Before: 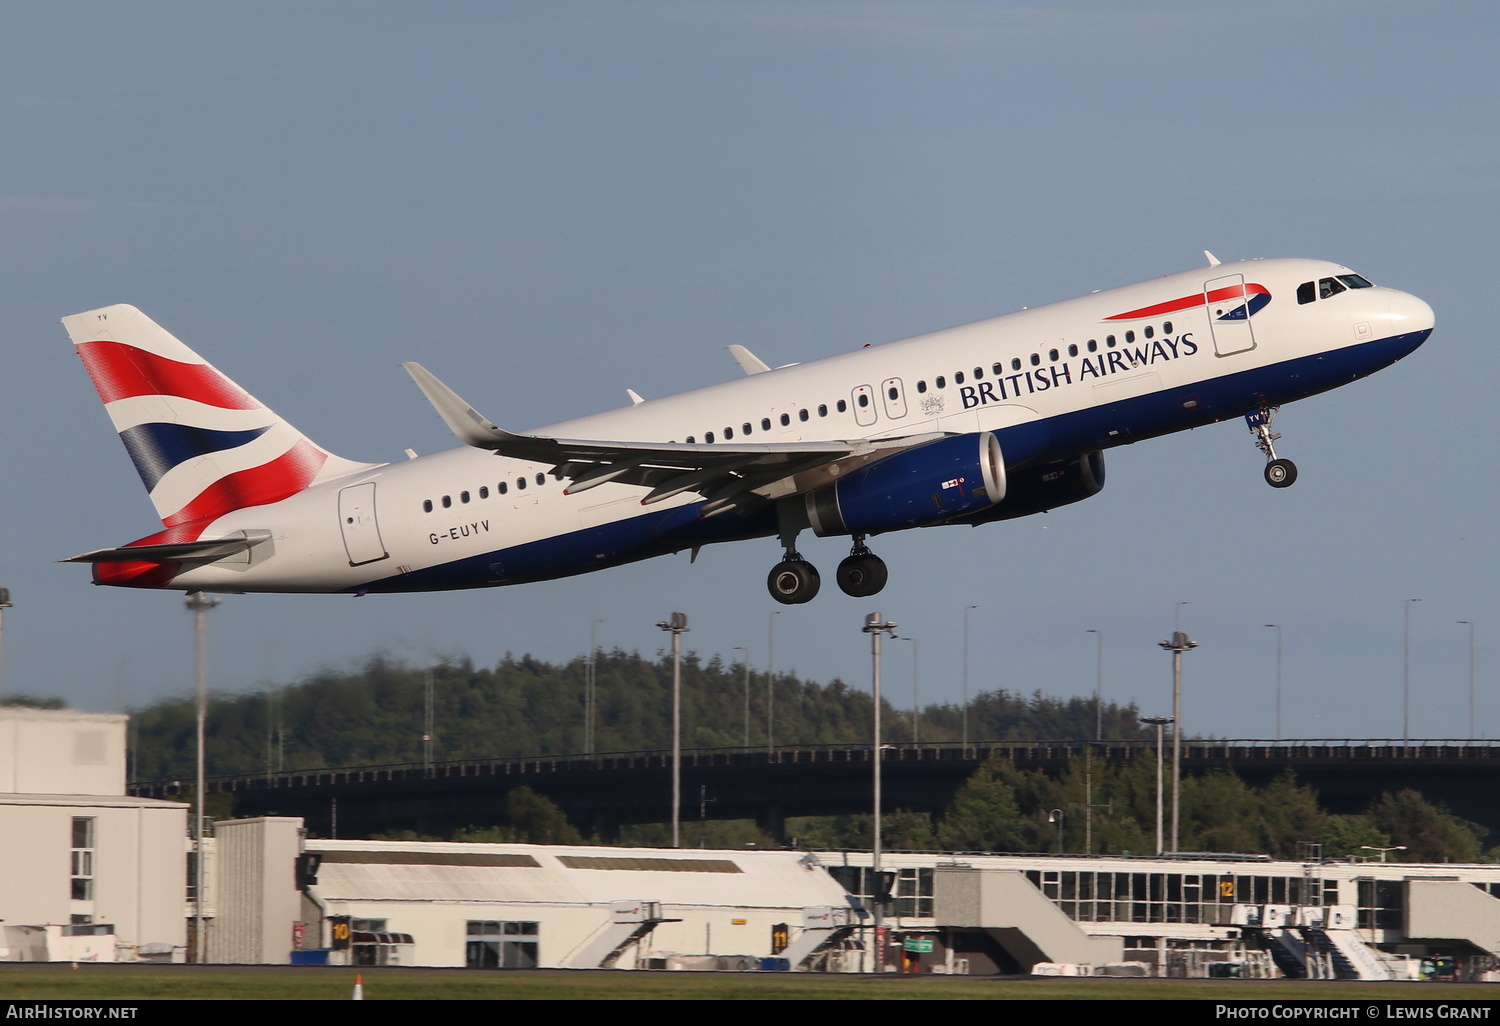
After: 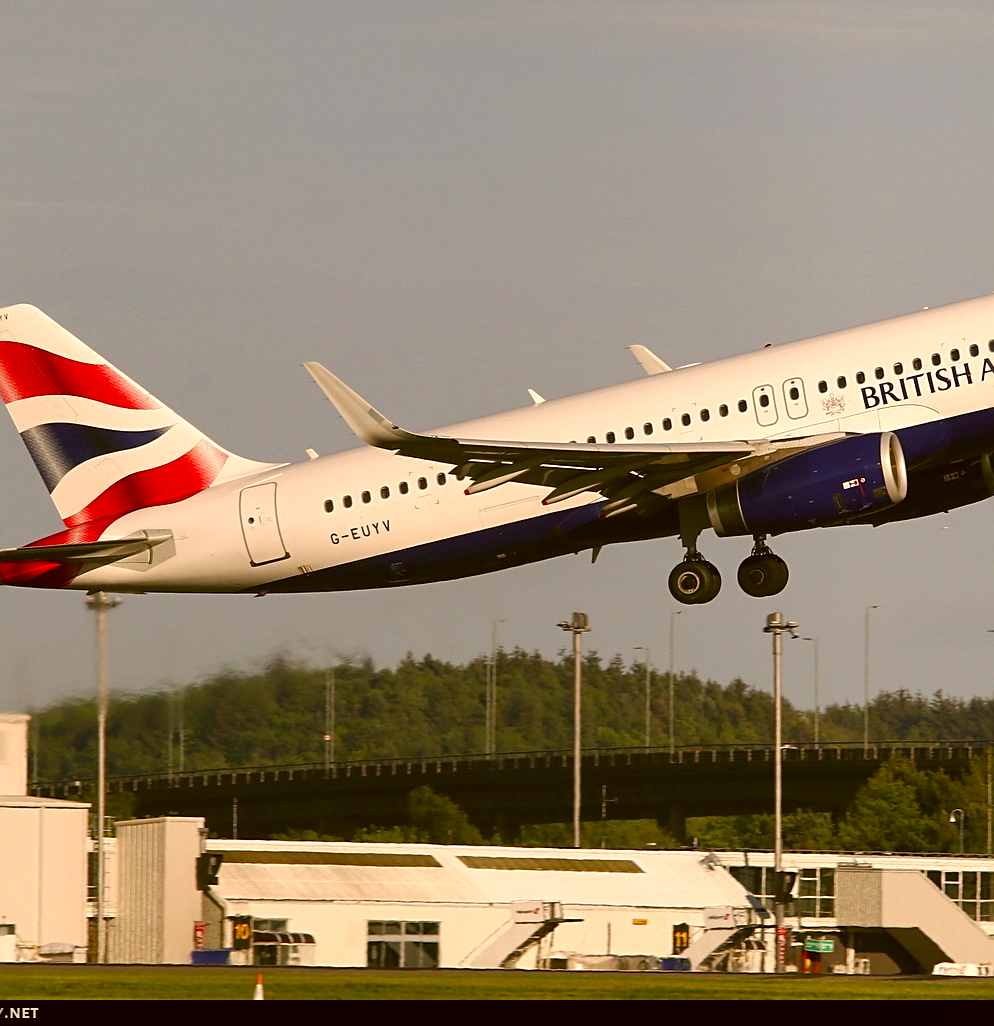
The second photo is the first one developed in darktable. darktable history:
exposure: exposure 0.375 EV, compensate highlight preservation false
crop and rotate: left 6.621%, right 27.085%
color correction: highlights a* 8.29, highlights b* 15.73, shadows a* -0.557, shadows b* 26.46
local contrast: highlights 100%, shadows 98%, detail 119%, midtone range 0.2
color balance rgb: perceptual saturation grading › global saturation 23.392%, perceptual saturation grading › highlights -23.618%, perceptual saturation grading › mid-tones 24.69%, perceptual saturation grading › shadows 39.341%
sharpen: radius 2.178, amount 0.383, threshold 0.165
